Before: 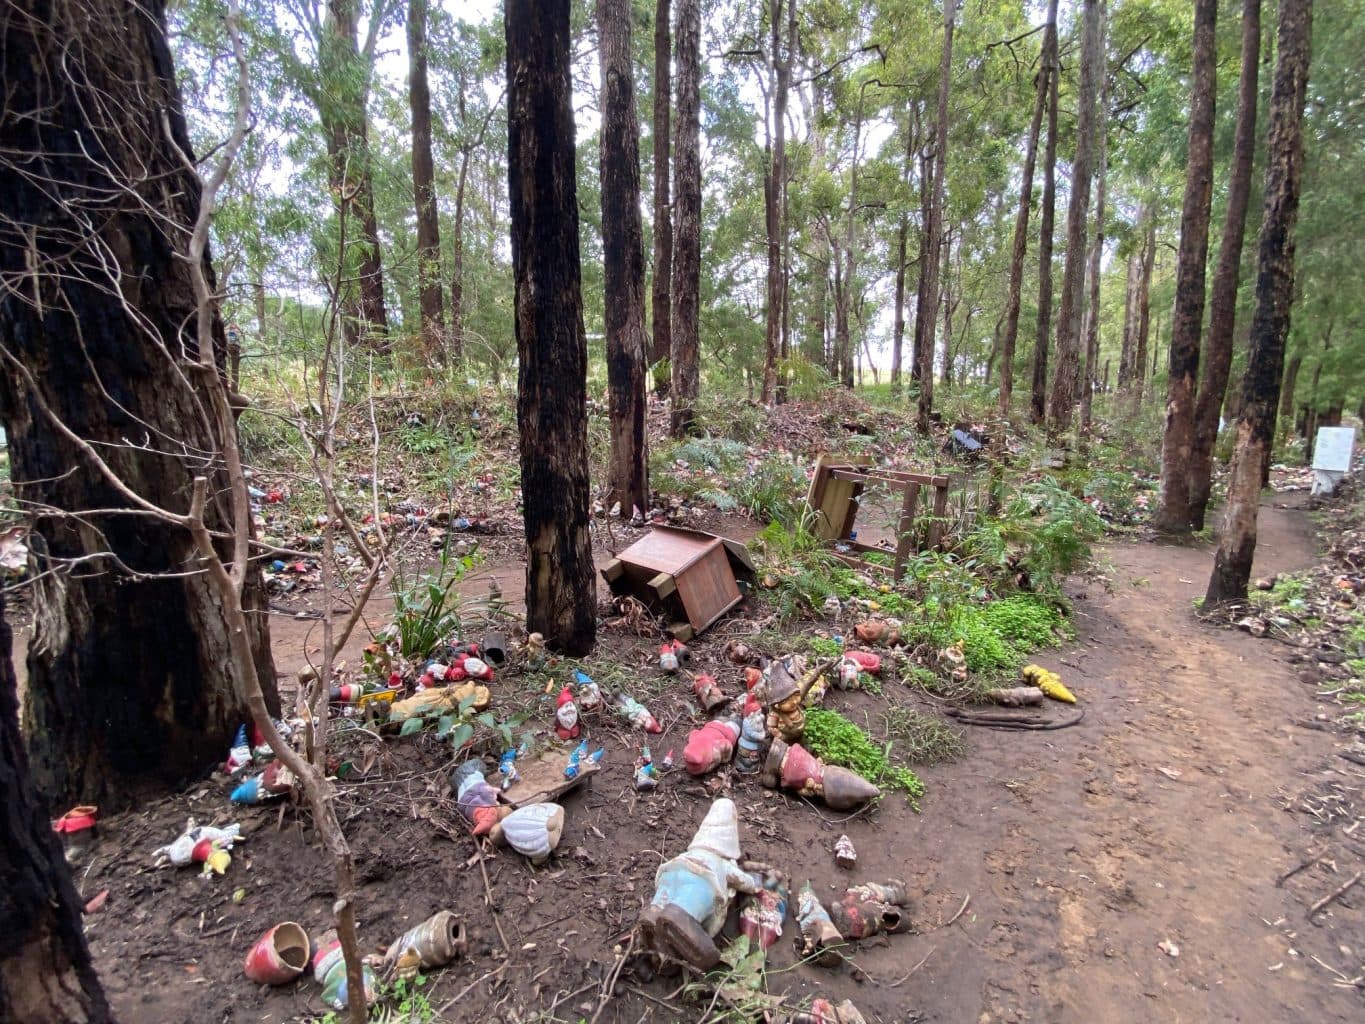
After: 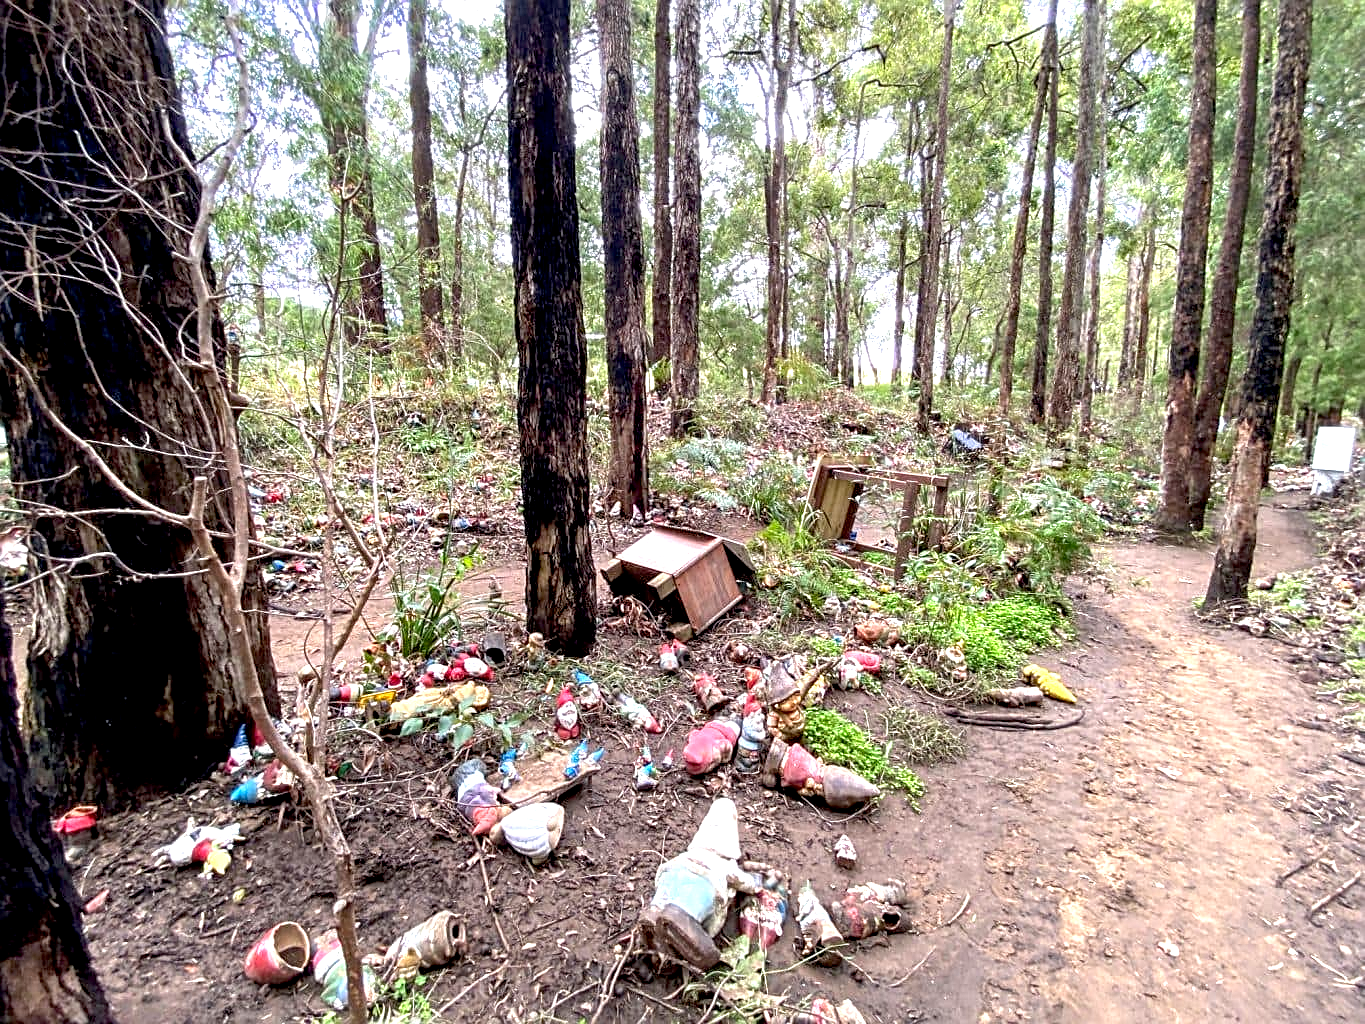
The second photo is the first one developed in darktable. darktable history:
exposure: black level correction 0.008, exposure 0.979 EV, compensate highlight preservation false
white balance: emerald 1
sharpen: on, module defaults
local contrast: on, module defaults
